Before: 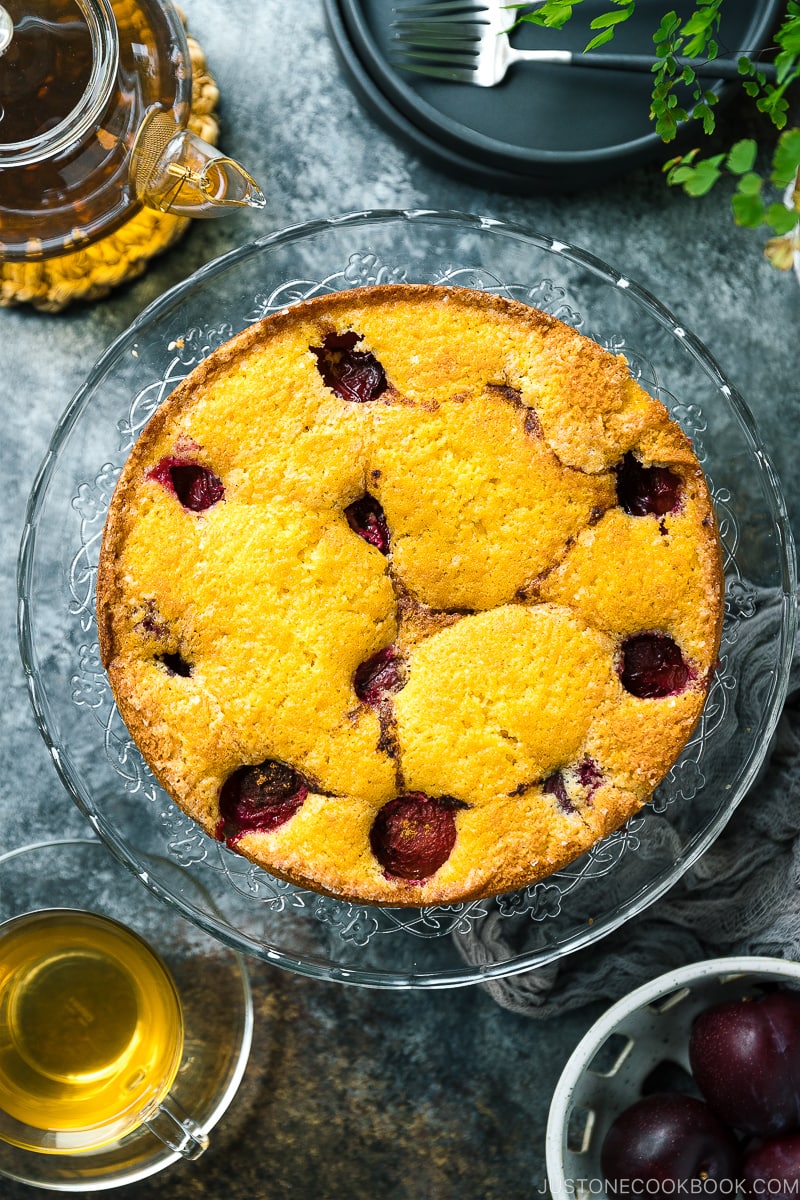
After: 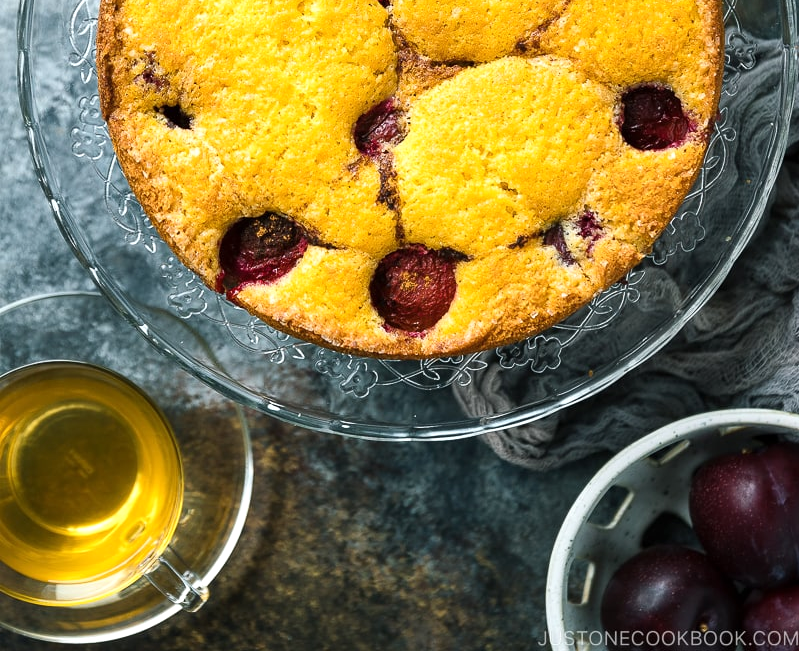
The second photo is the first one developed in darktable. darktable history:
crop and rotate: top 45.675%, right 0.007%
exposure: exposure 0.133 EV, compensate exposure bias true, compensate highlight preservation false
